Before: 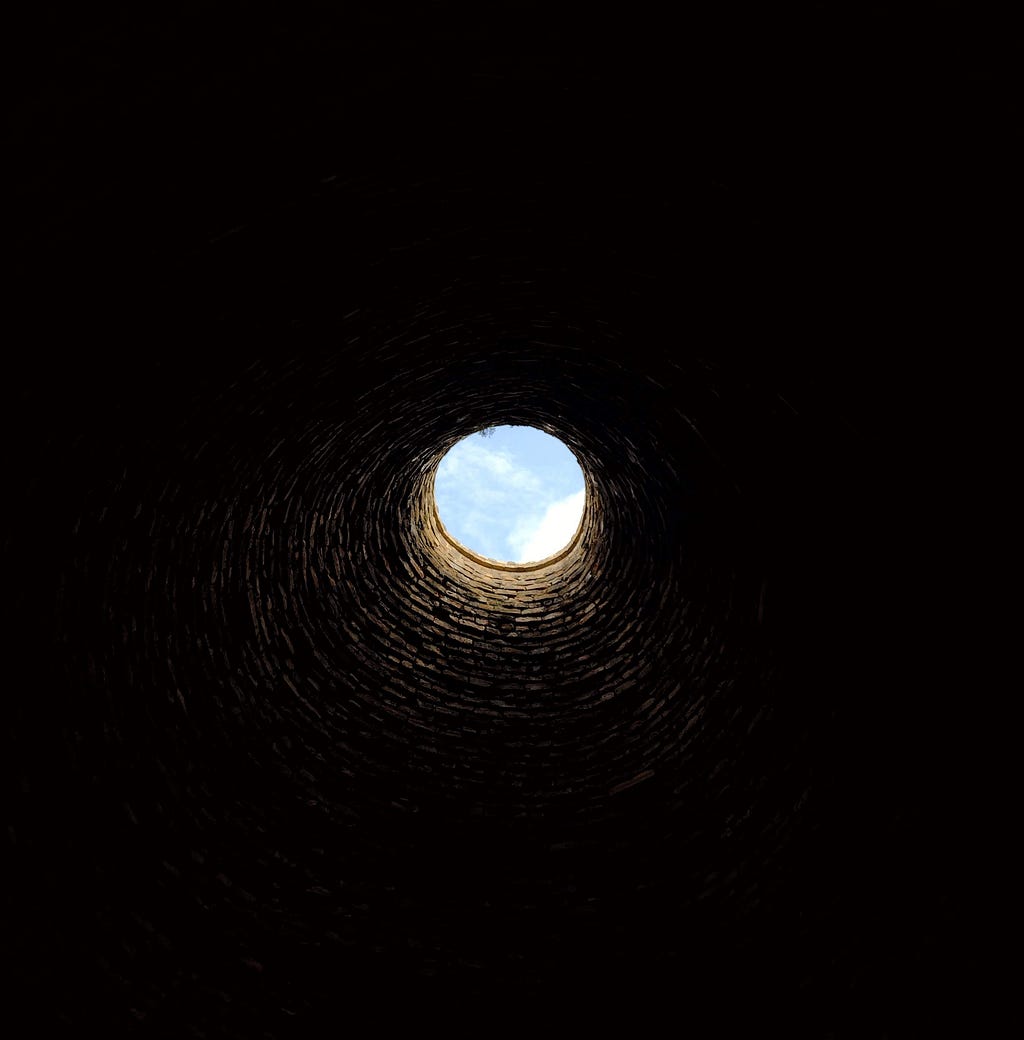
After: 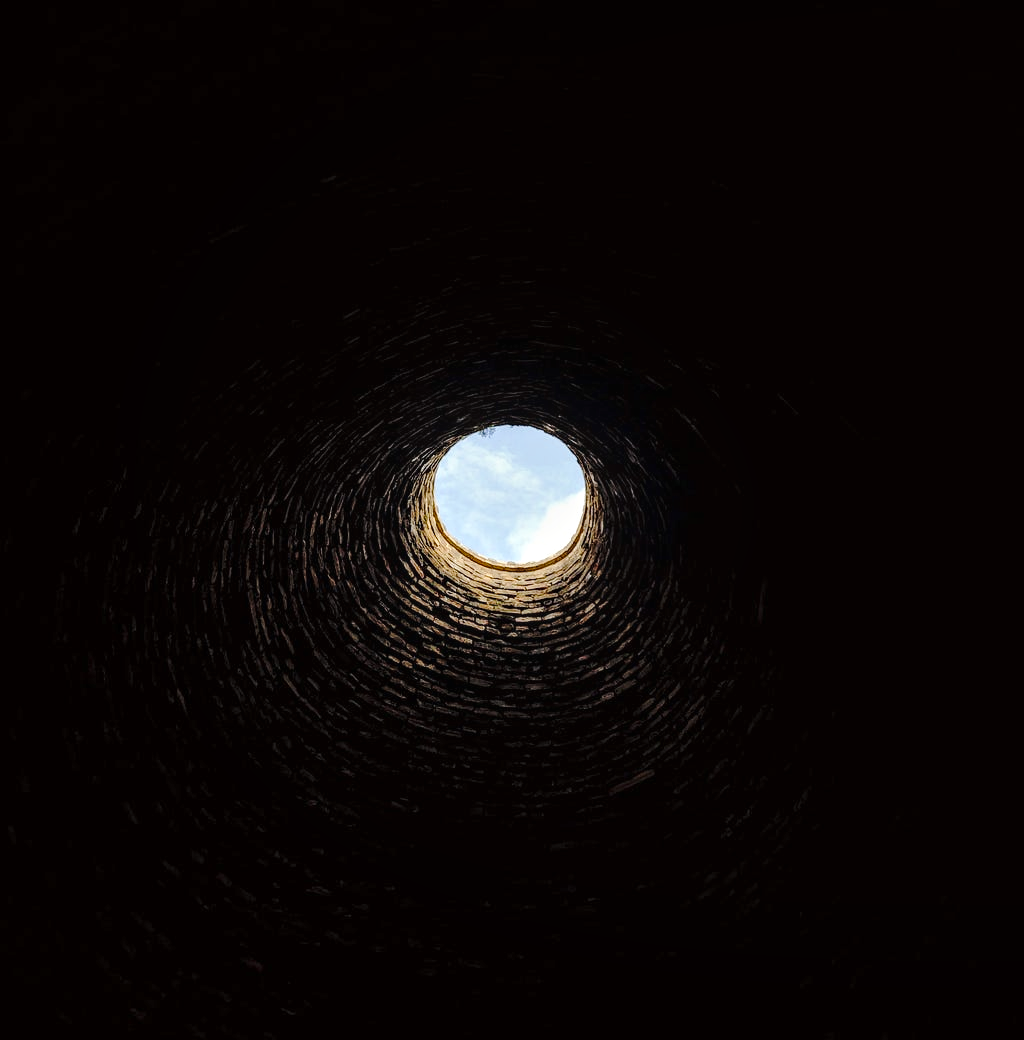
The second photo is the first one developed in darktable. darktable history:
tone equalizer: on, module defaults
local contrast: detail 130%
tone curve: curves: ch0 [(0, 0) (0.23, 0.189) (0.486, 0.52) (0.822, 0.825) (0.994, 0.955)]; ch1 [(0, 0) (0.226, 0.261) (0.379, 0.442) (0.469, 0.468) (0.495, 0.498) (0.514, 0.509) (0.561, 0.603) (0.59, 0.656) (1, 1)]; ch2 [(0, 0) (0.269, 0.299) (0.459, 0.43) (0.498, 0.5) (0.523, 0.52) (0.586, 0.569) (0.635, 0.617) (0.659, 0.681) (0.718, 0.764) (1, 1)], preserve colors none
exposure: exposure 0.603 EV, compensate highlight preservation false
